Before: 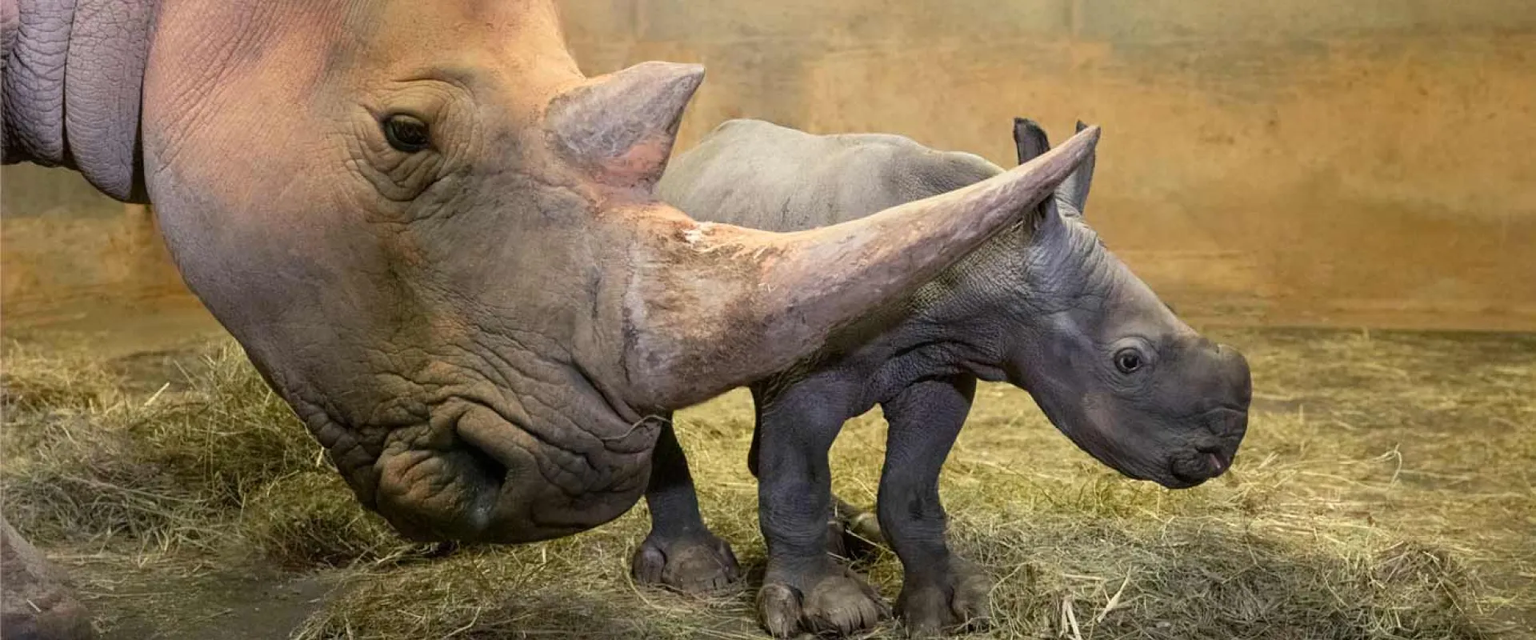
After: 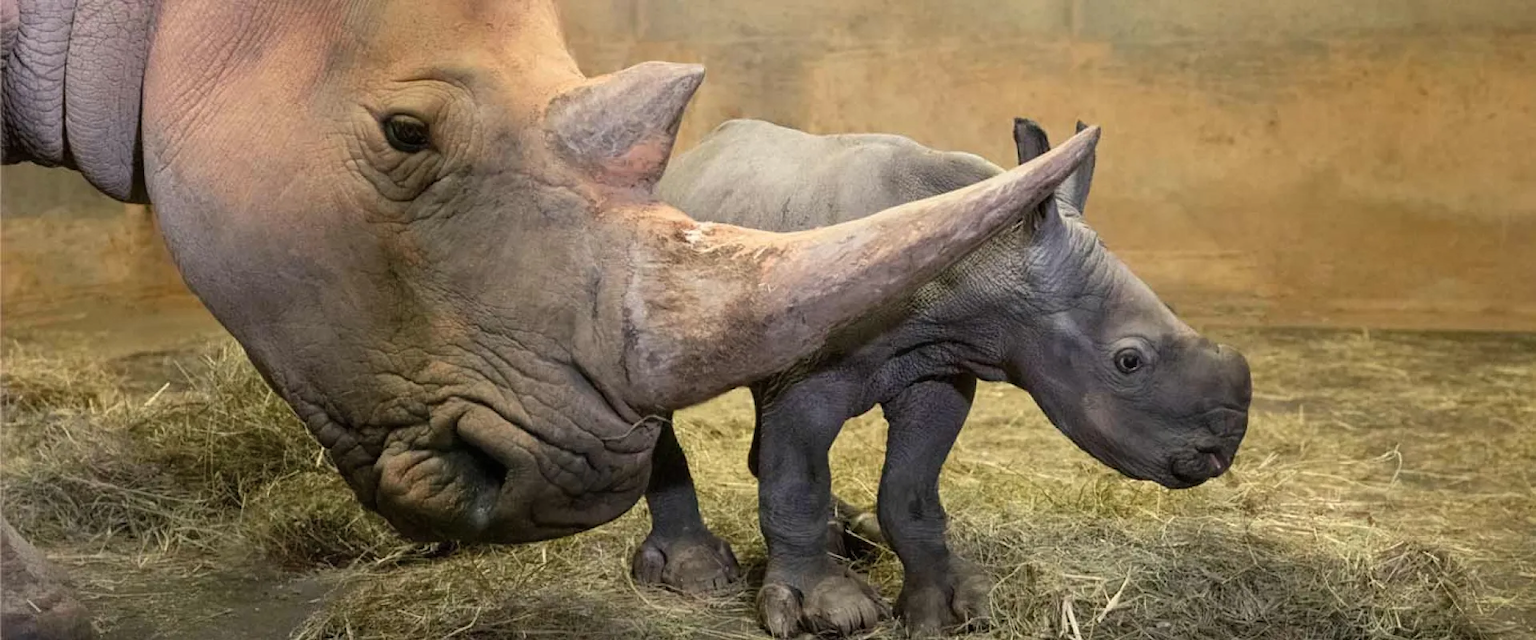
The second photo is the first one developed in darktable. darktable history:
white balance: red 1.009, blue 0.985
contrast brightness saturation: saturation -0.1
shadows and highlights: shadows 35, highlights -35, soften with gaussian
